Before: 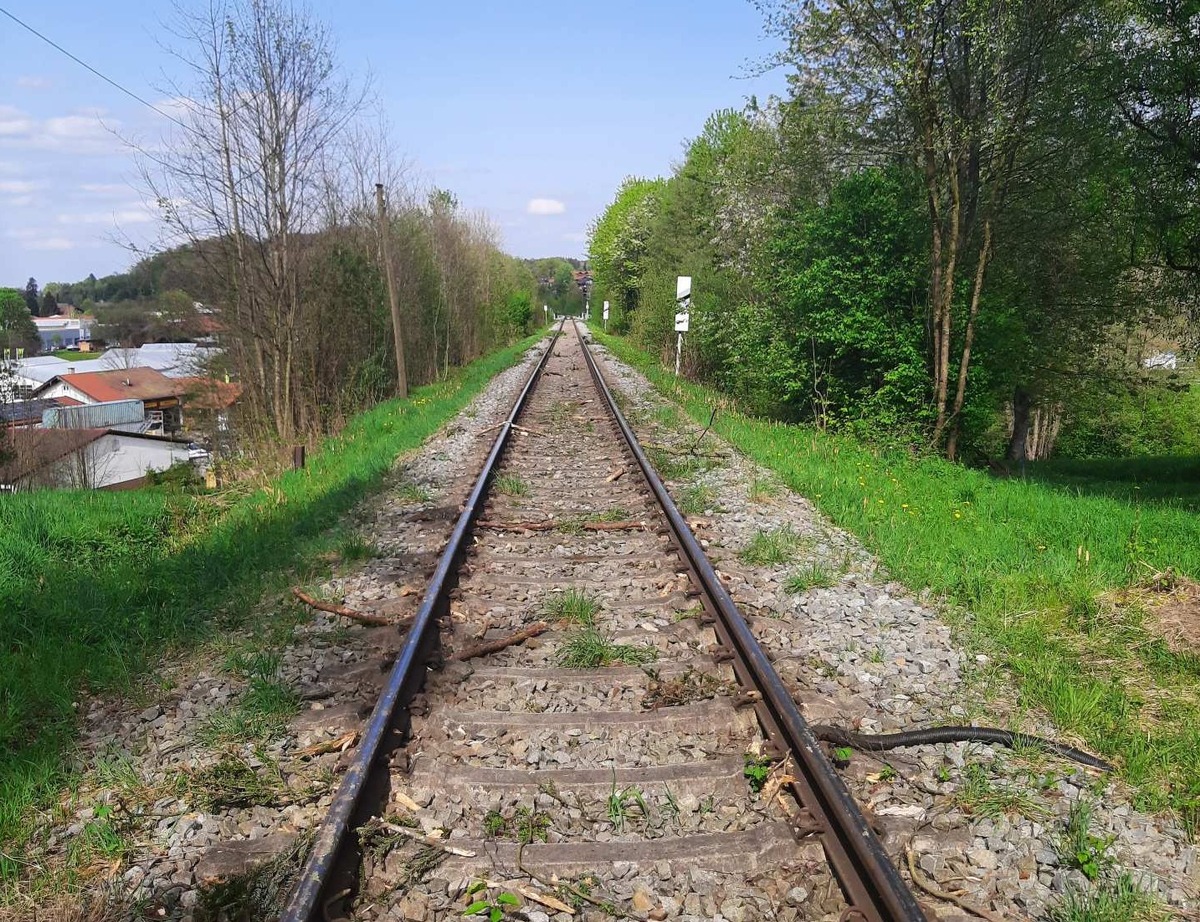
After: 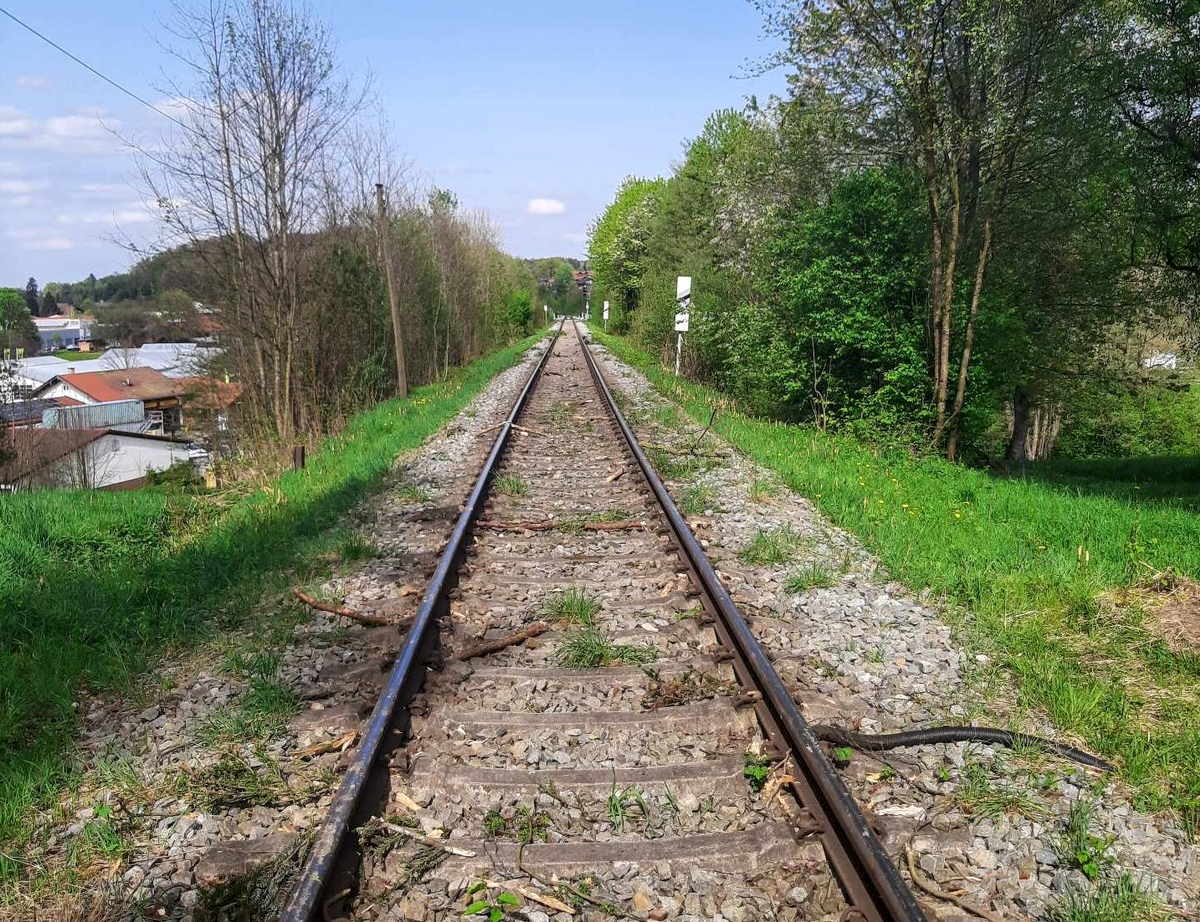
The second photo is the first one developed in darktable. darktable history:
local contrast: on, module defaults
exposure: exposure 0.014 EV, compensate highlight preservation false
